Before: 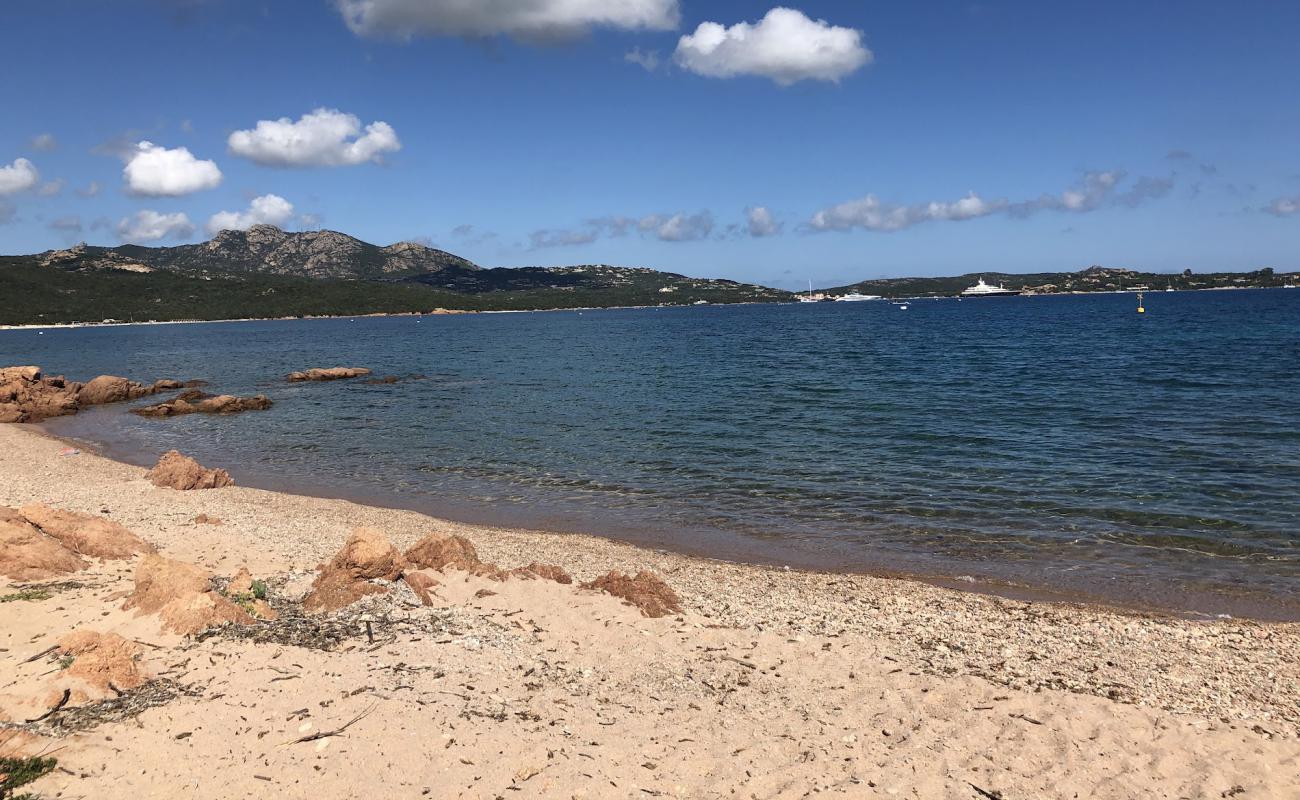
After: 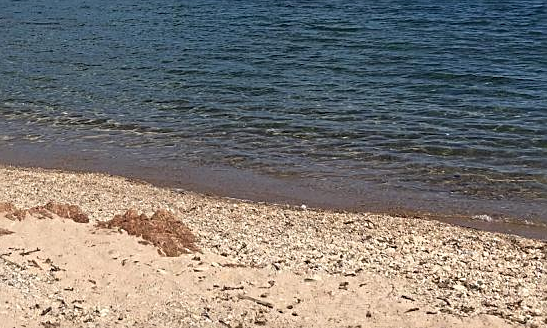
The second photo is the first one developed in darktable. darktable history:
crop: left 37.221%, top 45.169%, right 20.63%, bottom 13.777%
tone equalizer: on, module defaults
sharpen: on, module defaults
